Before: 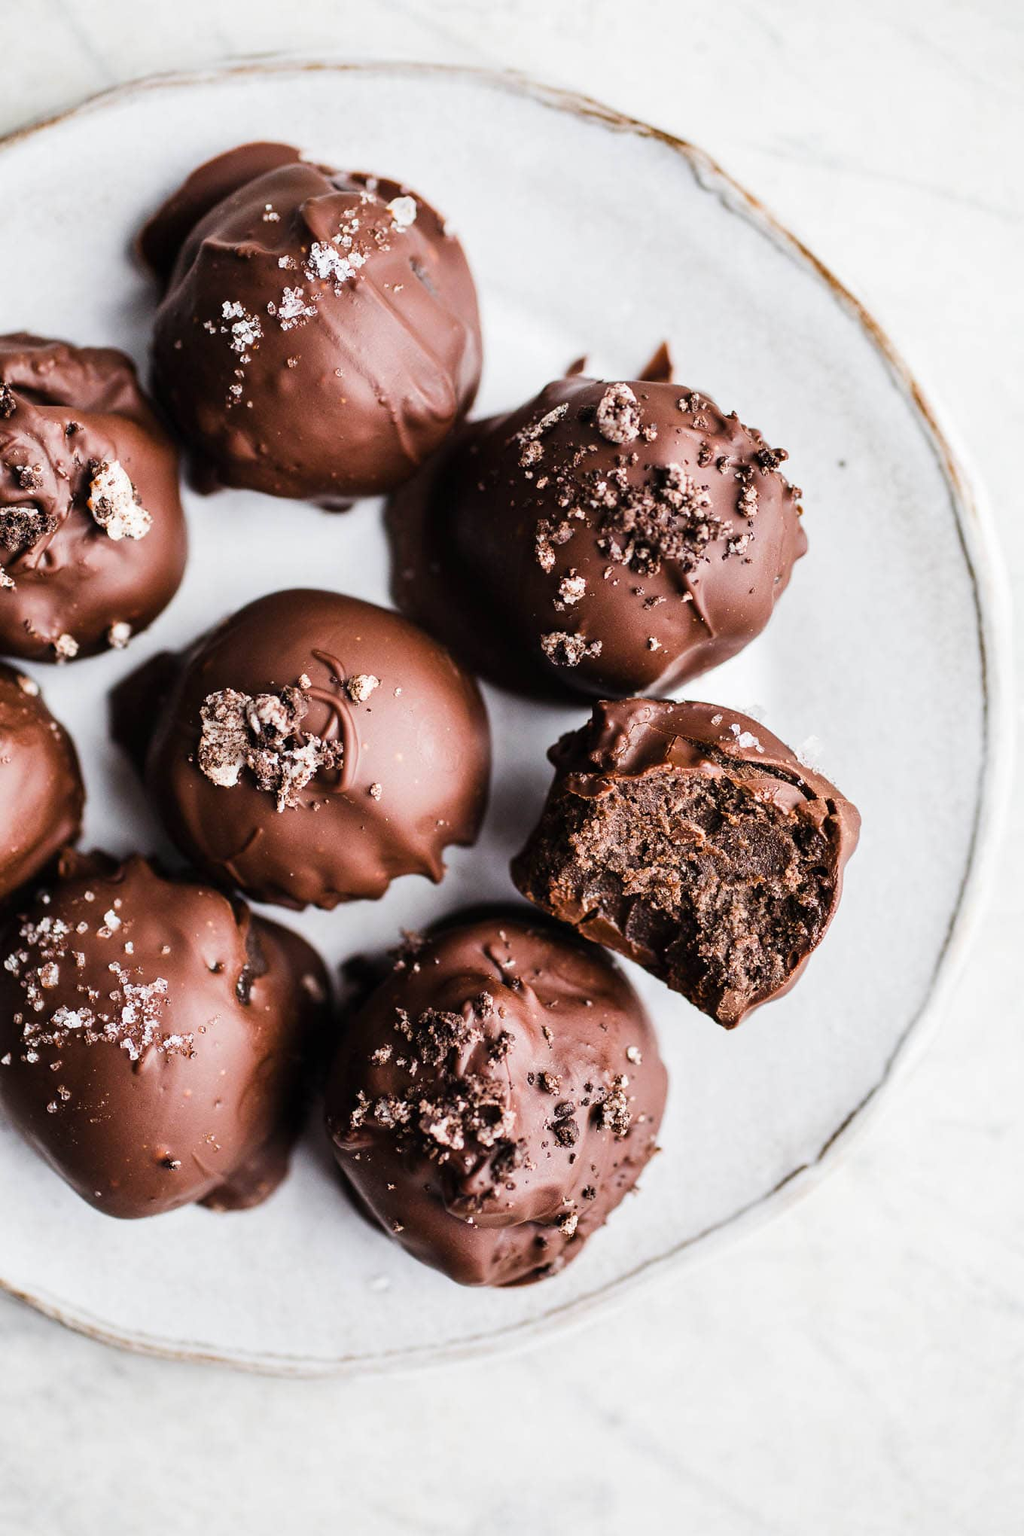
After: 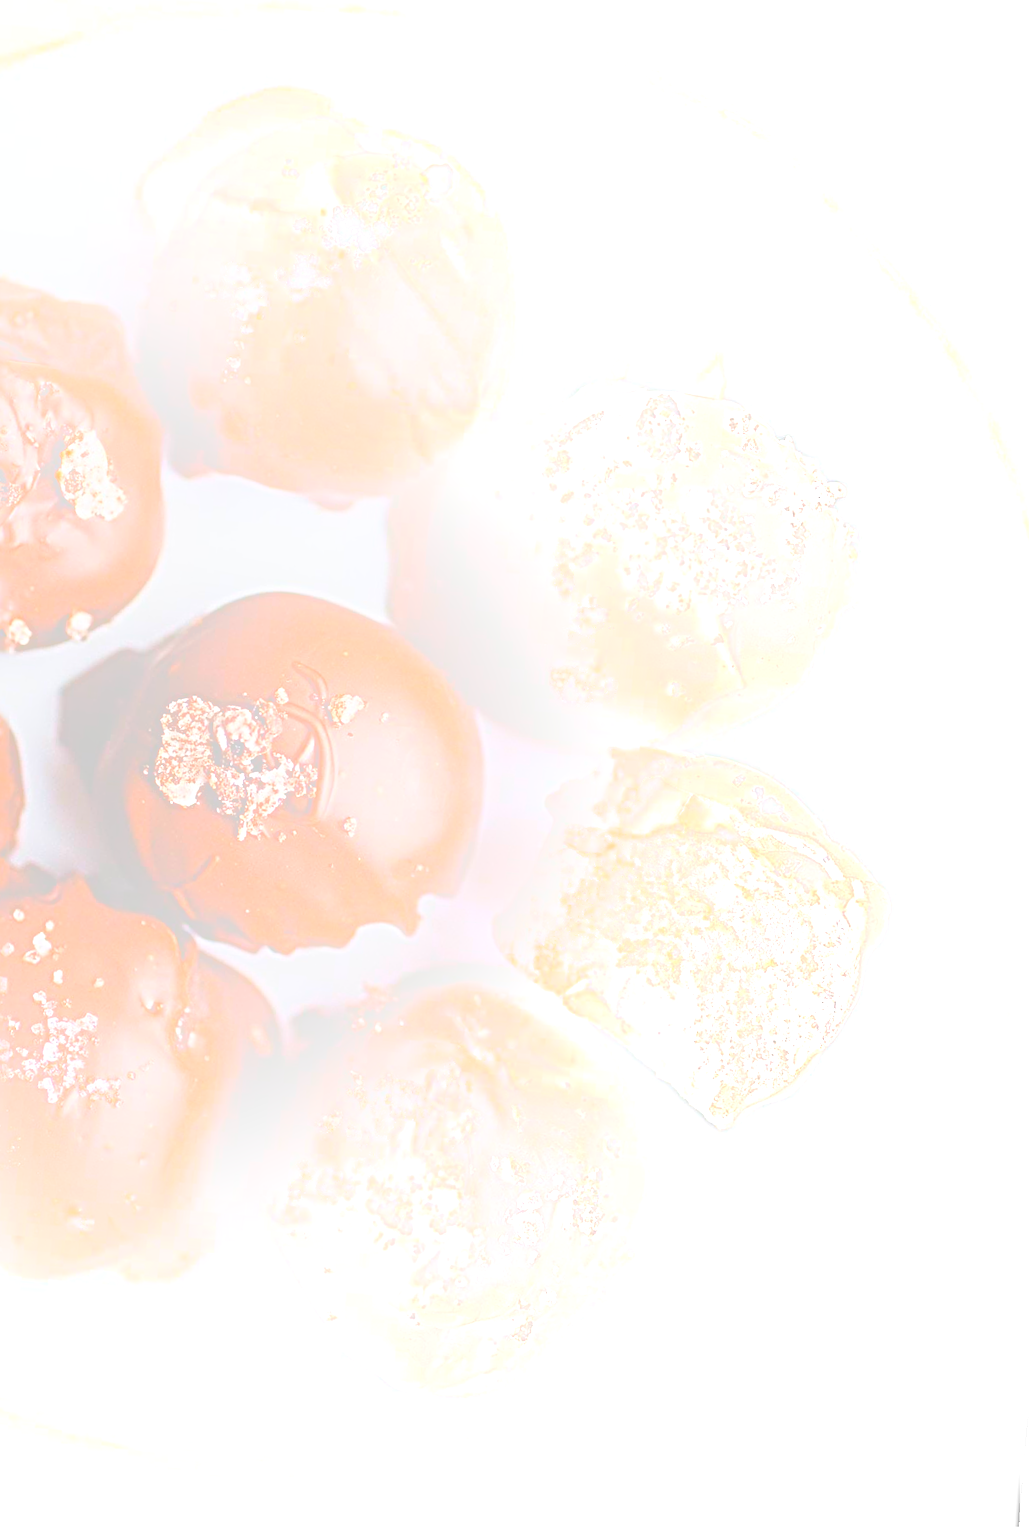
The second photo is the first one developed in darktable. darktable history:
crop: left 11.225%, top 5.381%, right 9.565%, bottom 10.314%
contrast brightness saturation: contrast -0.11
rotate and perspective: rotation 5.12°, automatic cropping off
sharpen: radius 4.001, amount 2
bloom: size 85%, threshold 5%, strength 85%
